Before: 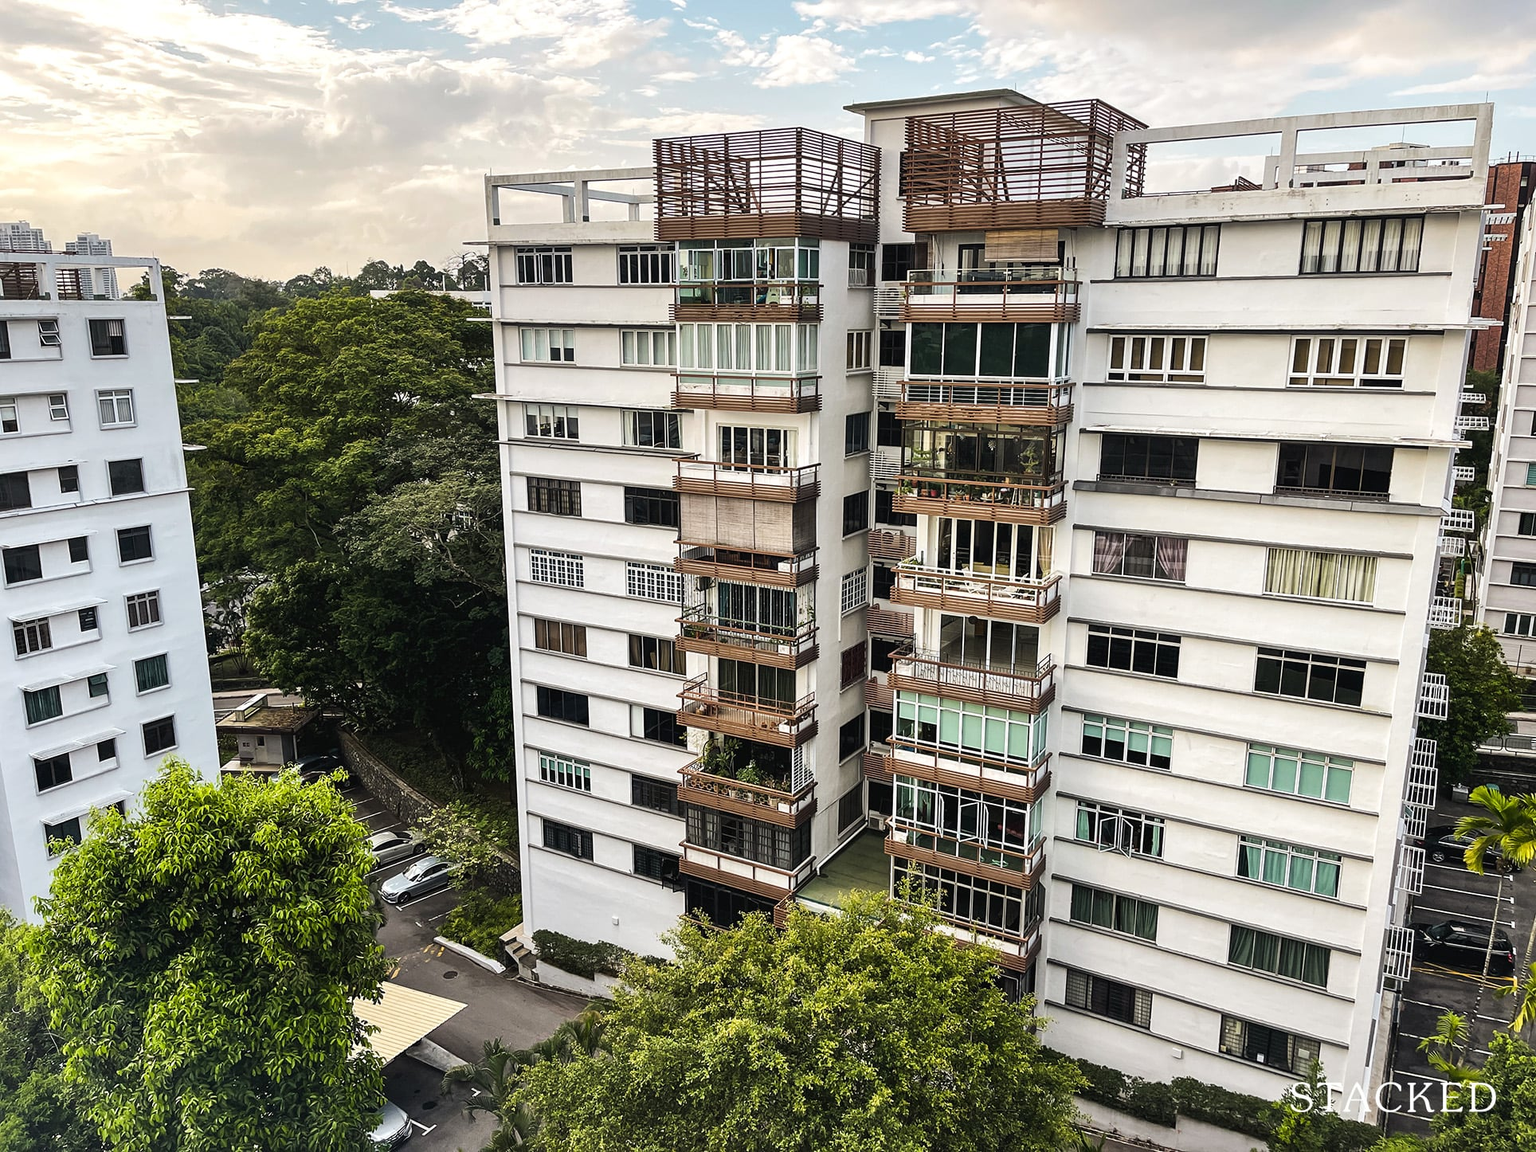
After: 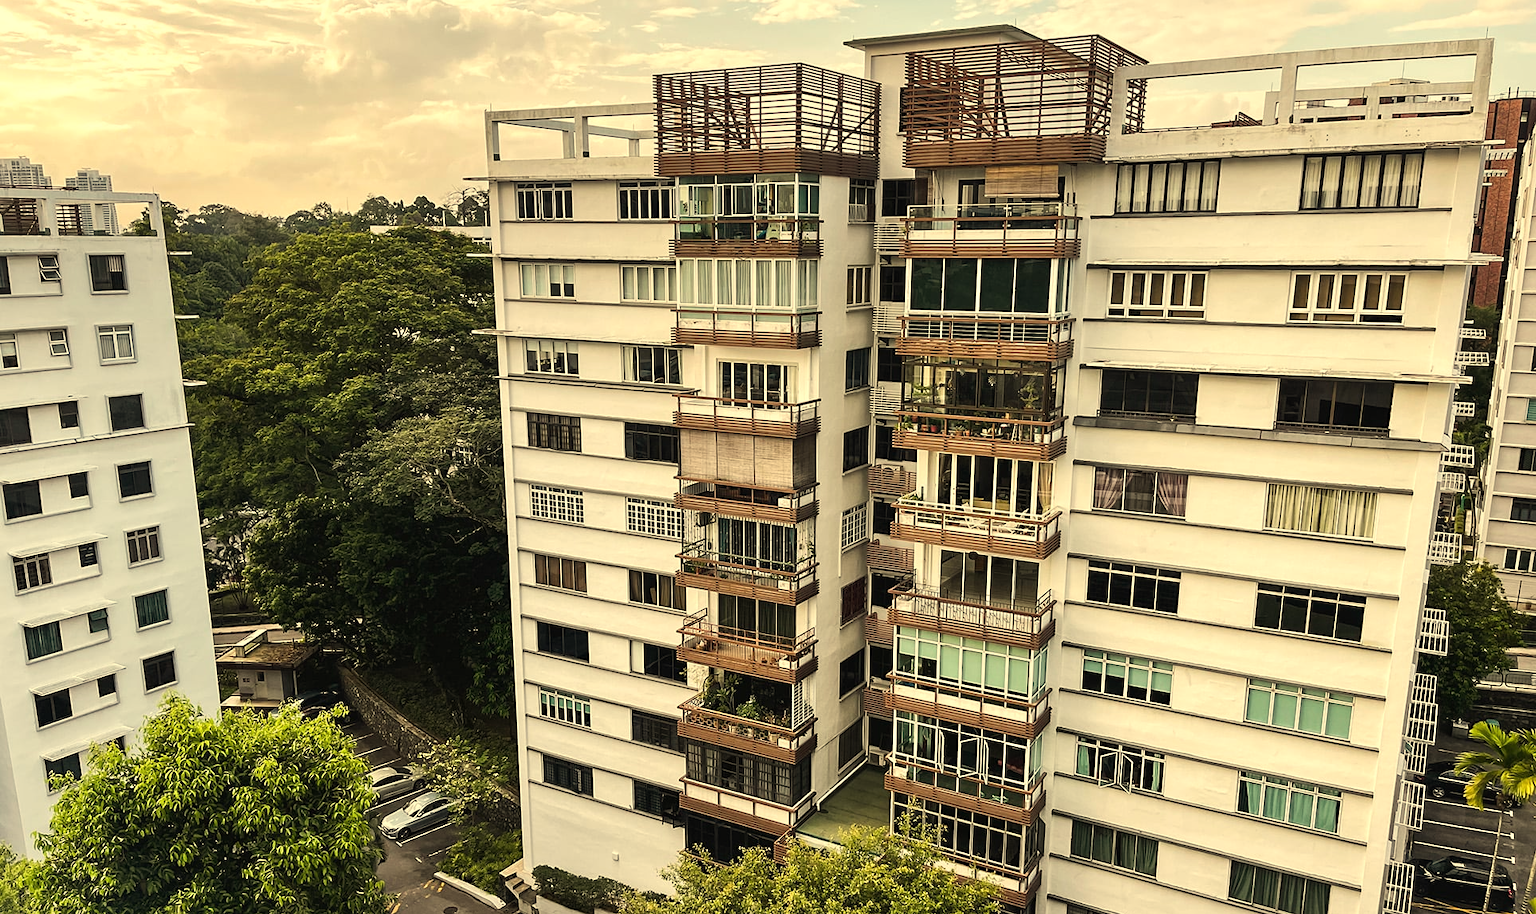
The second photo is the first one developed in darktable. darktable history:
crop and rotate: top 5.667%, bottom 14.937%
white balance: red 1.08, blue 0.791
sharpen: radius 5.325, amount 0.312, threshold 26.433
